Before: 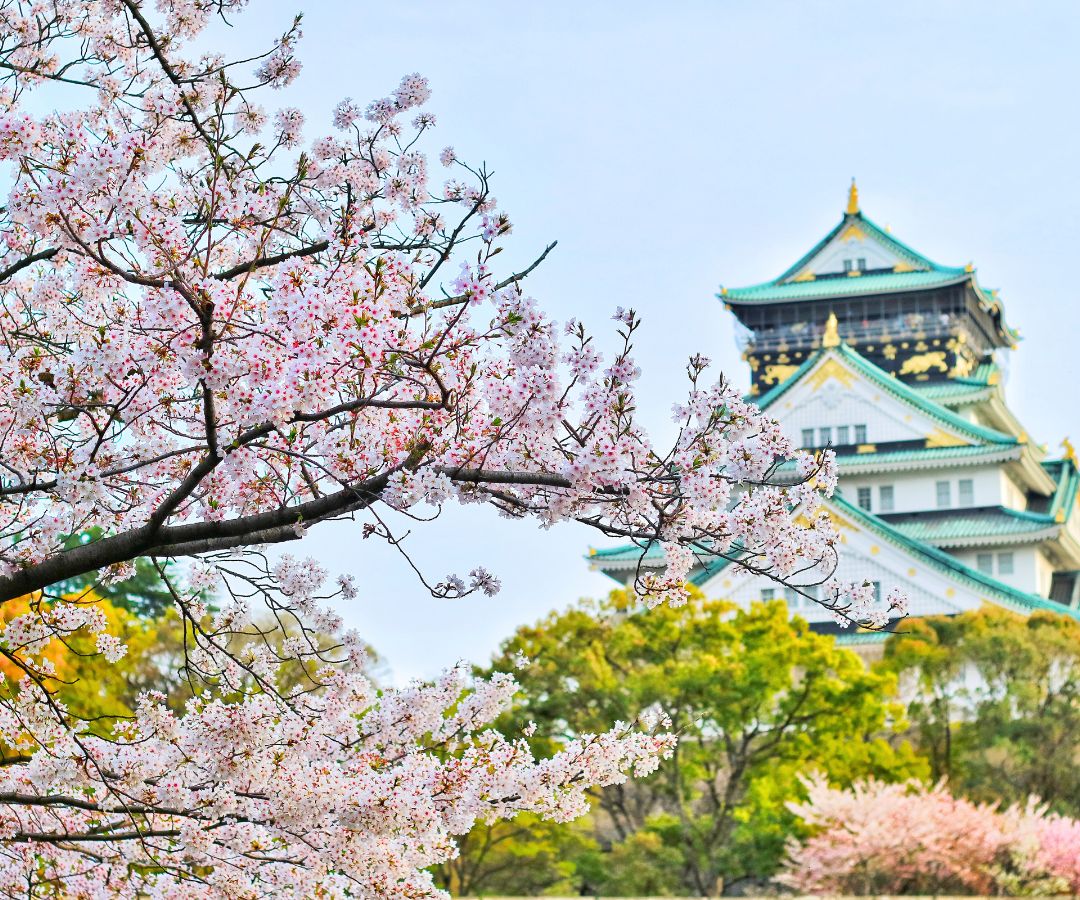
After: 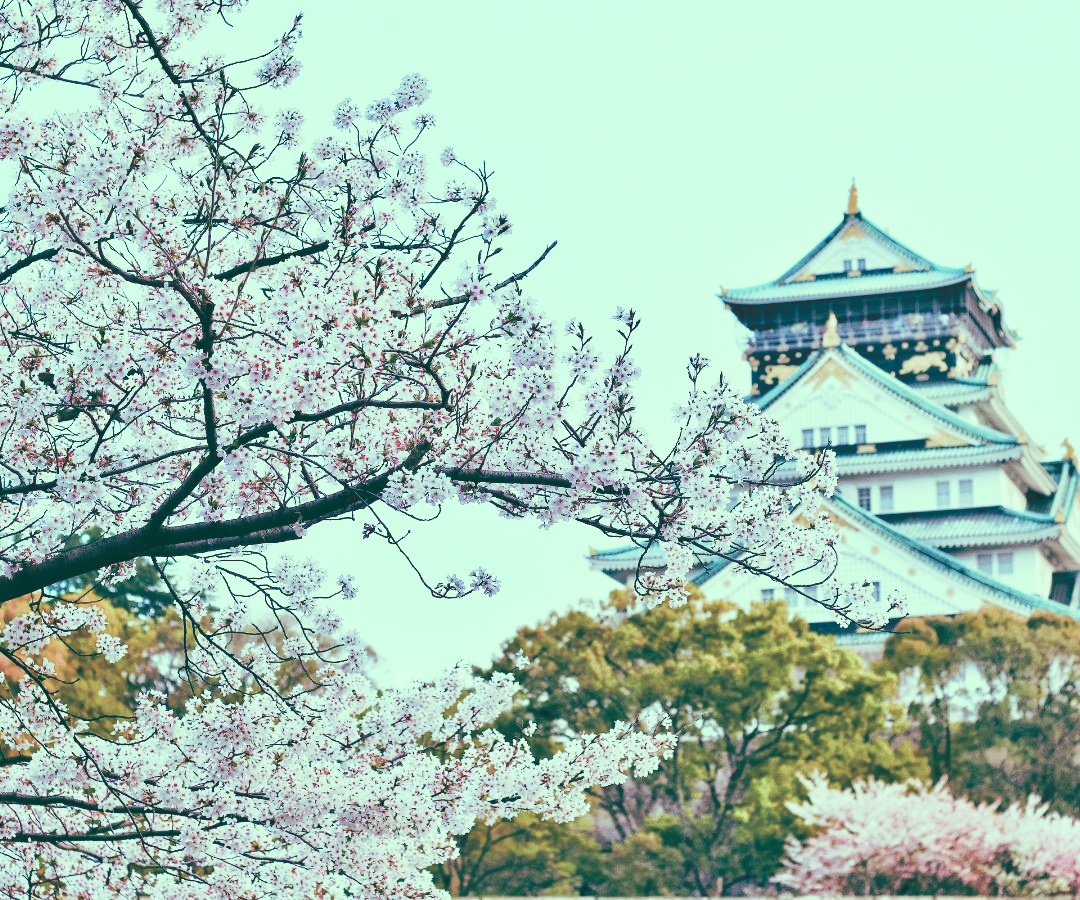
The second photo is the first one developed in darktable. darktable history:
tone curve: curves: ch0 [(0, 0) (0.003, 0.169) (0.011, 0.173) (0.025, 0.177) (0.044, 0.184) (0.069, 0.191) (0.1, 0.199) (0.136, 0.206) (0.177, 0.221) (0.224, 0.248) (0.277, 0.284) (0.335, 0.344) (0.399, 0.413) (0.468, 0.497) (0.543, 0.594) (0.623, 0.691) (0.709, 0.779) (0.801, 0.868) (0.898, 0.931) (1, 1)], preserve colors none
color look up table: target L [91.06, 97.59, 87.8, 86.09, 57.6, 60.14, 52.39, 53.56, 46.57, 39.9, 36.13, 17.63, 201.26, 65.5, 68.62, 64.28, 64.99, 56.59, 44.01, 42.68, 43.39, 39.91, 30.91, 20.22, 13.85, 3.494, 96.88, 79.79, 83.62, 75.74, 78.68, 60.63, 61.86, 52.32, 52.34, 46.41, 48.15, 46.43, 45.75, 30.58, 33.5, 15.86, 15.54, 6.835, 95.96, 78.48, 78.16, 55.32, 27.1], target a [-28.22, -36.57, -14.87, -36.68, -15.23, -17.59, -30.68, 0.729, -3.139, -17.35, -20.83, -52.37, 0, -1.569, -3.717, 20.51, 11.18, 33.04, 47.89, 44.85, 9.394, 17.73, -3.12, 3.989, -42.52, -10.4, -29.46, 1.137, 2.161, -4.27, 12.41, 1.643, 34.44, -2.866, 37.01, 25.22, 10.9, -6.786, 14.19, 17.62, 16.75, -45.76, -40.59, -19.63, -52.36, -24.24, -31.71, -25.17, -24.35], target b [34.55, 16.71, 16.81, 13.35, 29.44, 12.85, 23.2, 21.64, -4.035, 2.171, 9.24, -0.976, -0.001, 34.68, -3.117, 20.49, 9.955, 6.968, 5.515, 20.08, 5.706, 16.35, -6.419, -4.686, -0.551, -1.606, 14.31, -3.093, -5.701, -19.07, -14.81, -14.13, -13.11, -26.09, -29.83, -11.1, -34.07, -39.5, -57.5, -17.84, -40.33, -13.12, -24.96, -16.5, 11.4, -4.948, -13.85, -8.385, -14.33], num patches 49
